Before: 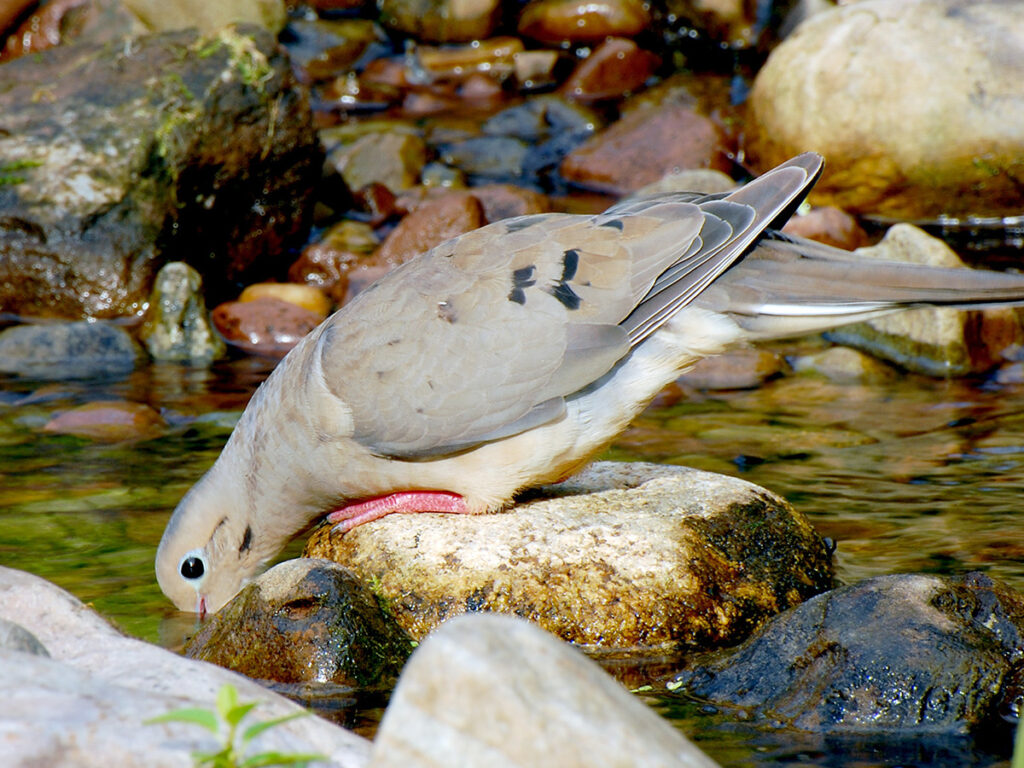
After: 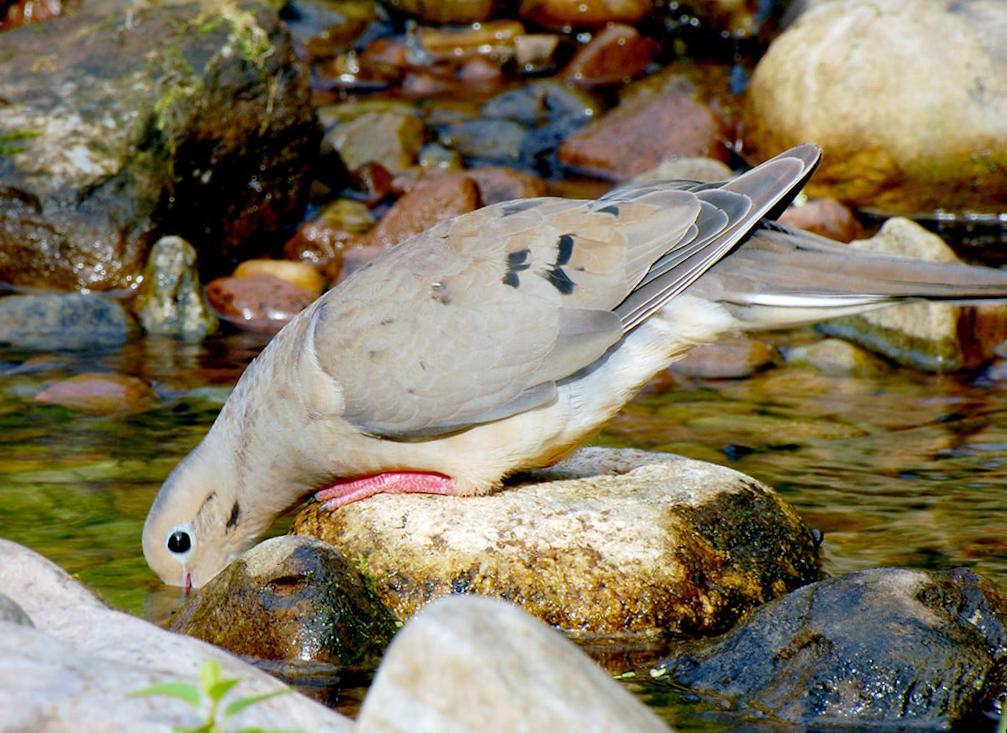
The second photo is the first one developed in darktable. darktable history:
rotate and perspective: rotation 1.57°, crop left 0.018, crop right 0.982, crop top 0.039, crop bottom 0.961
tone equalizer: on, module defaults
